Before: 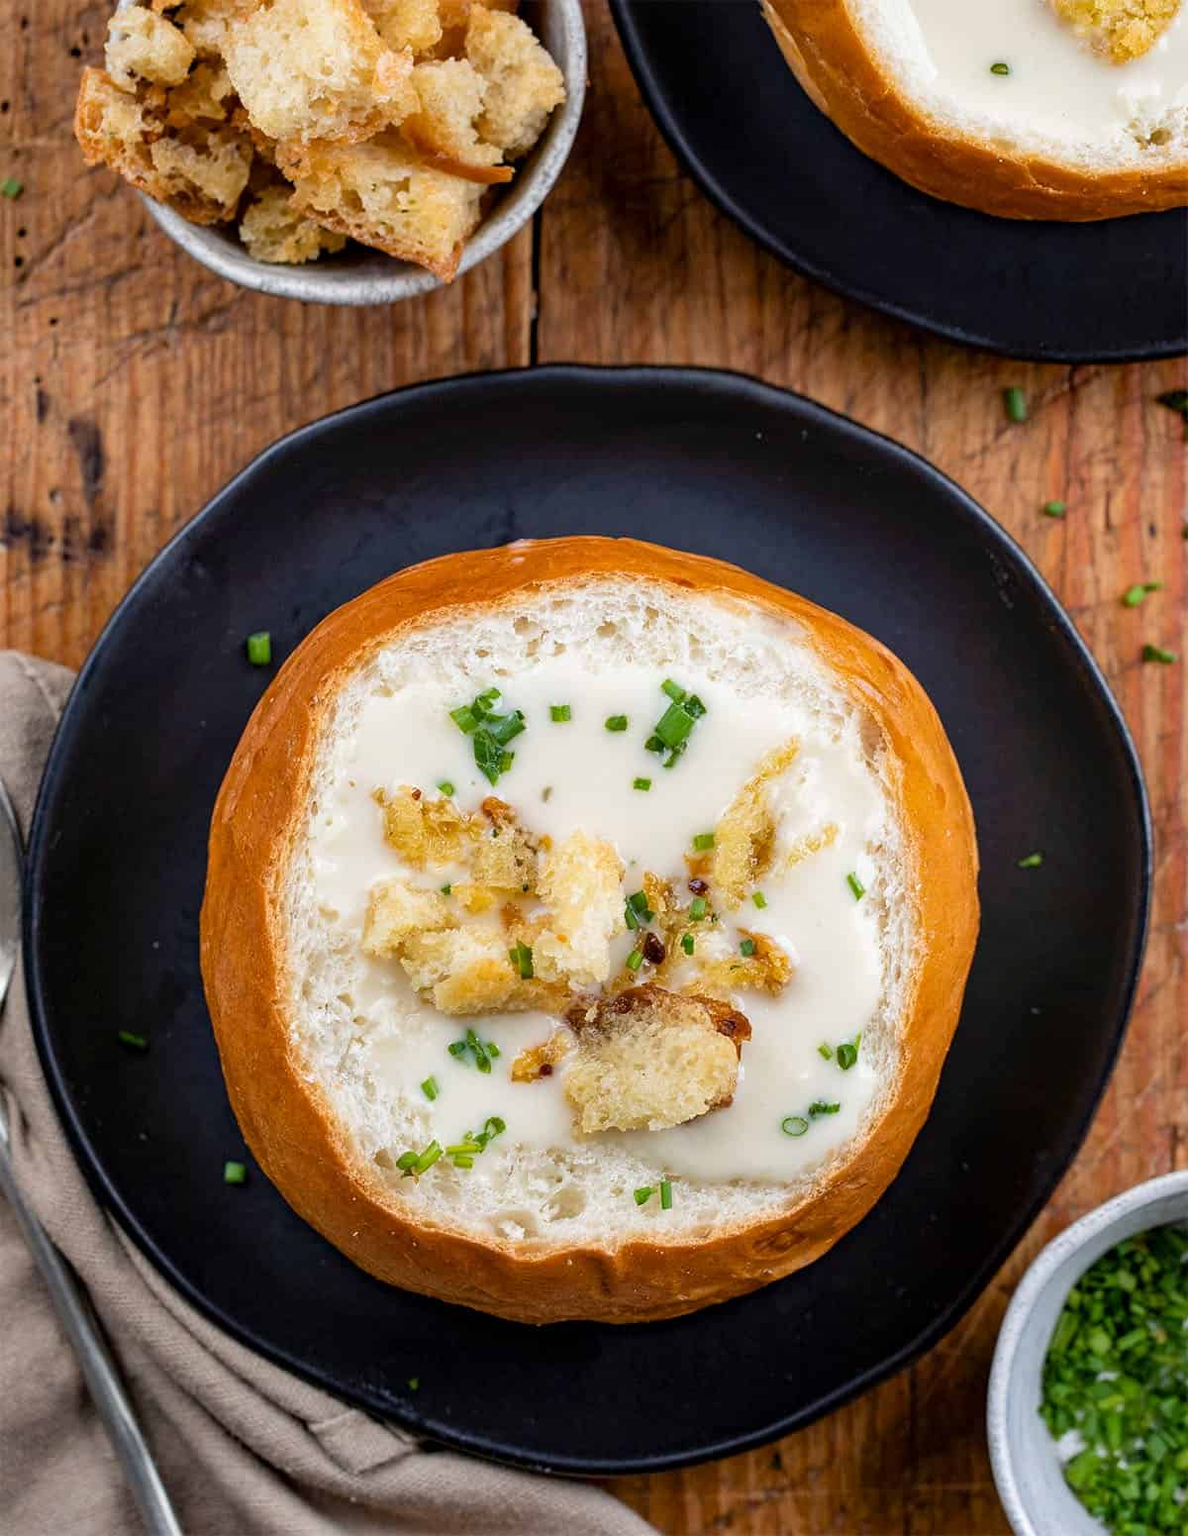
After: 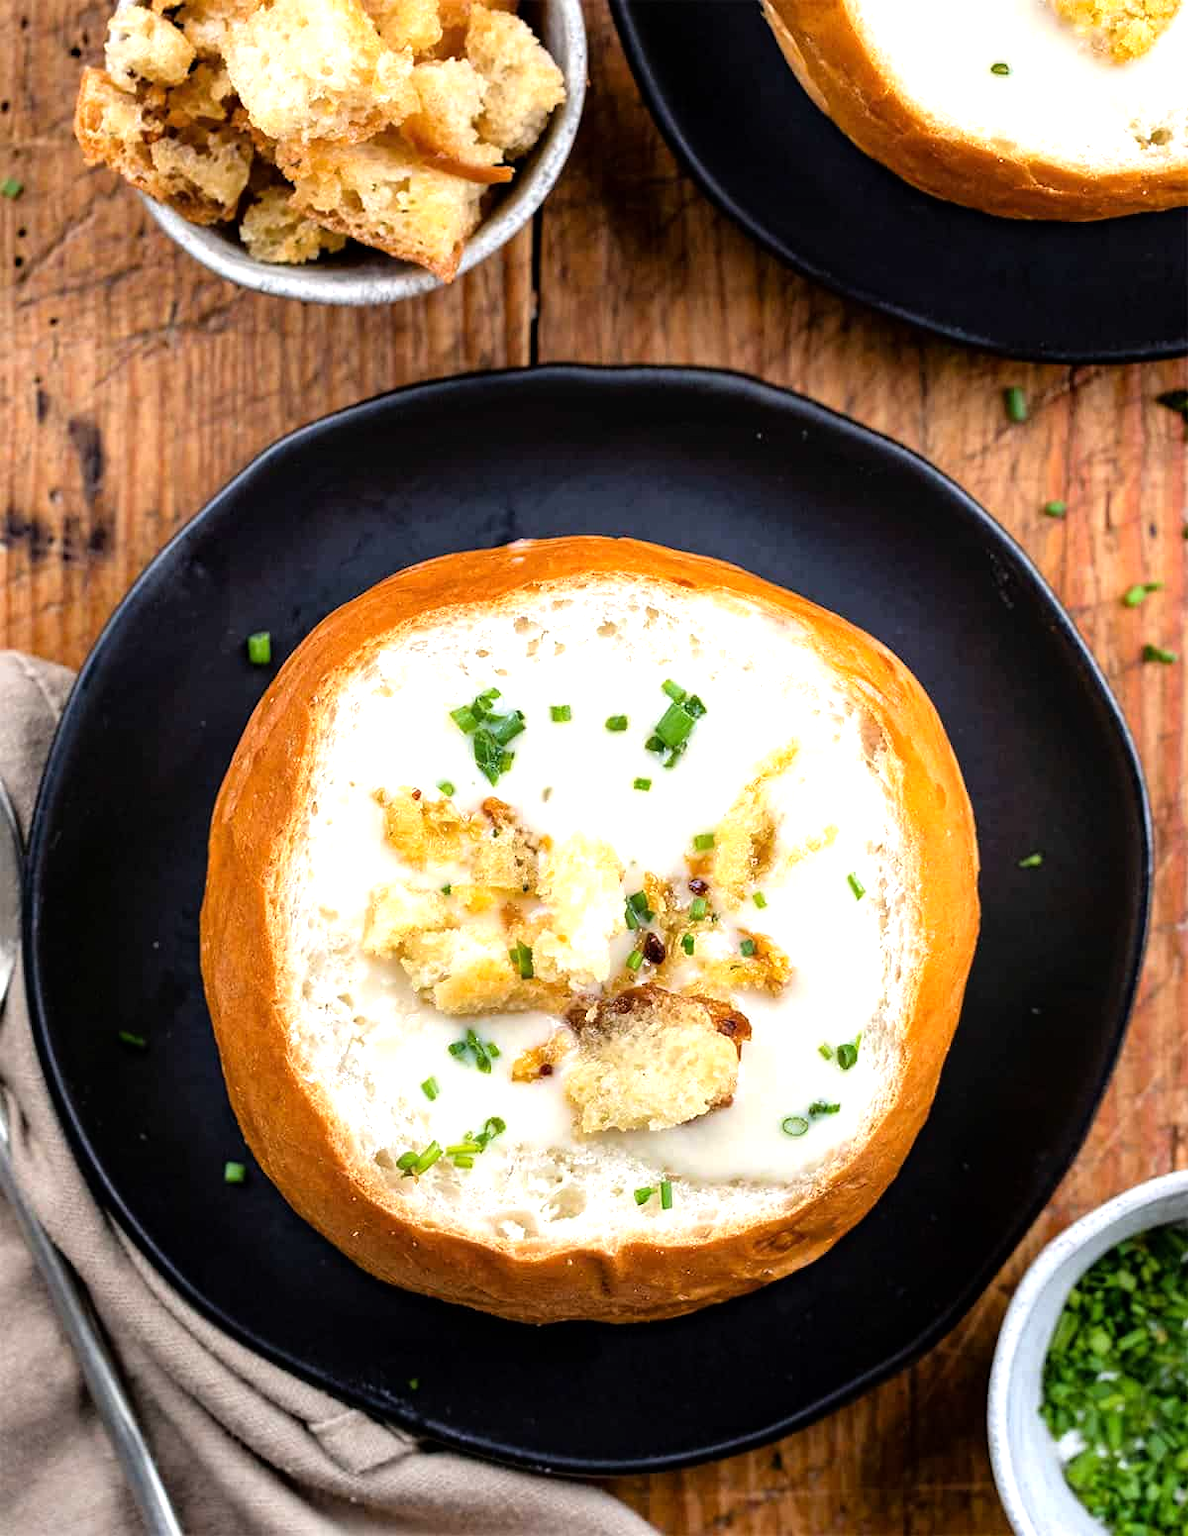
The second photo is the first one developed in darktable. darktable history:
tone equalizer: -8 EV -0.713 EV, -7 EV -0.69 EV, -6 EV -0.602 EV, -5 EV -0.377 EV, -3 EV 0.366 EV, -2 EV 0.6 EV, -1 EV 0.691 EV, +0 EV 0.729 EV
